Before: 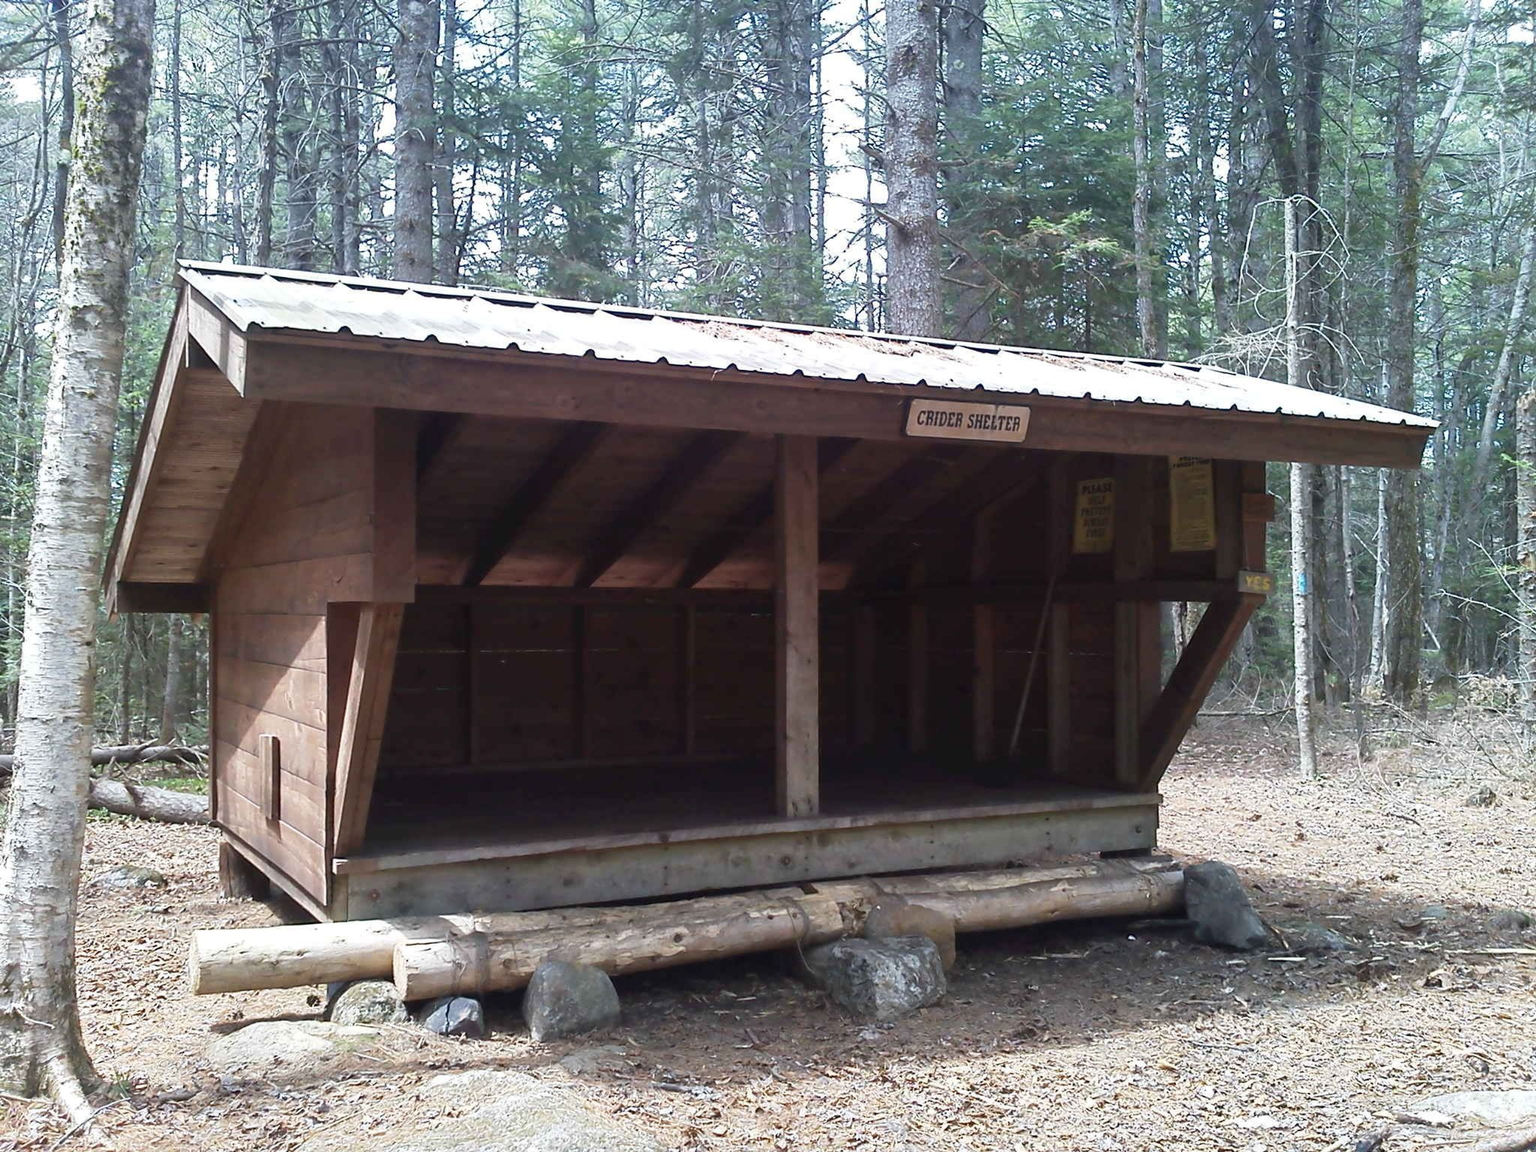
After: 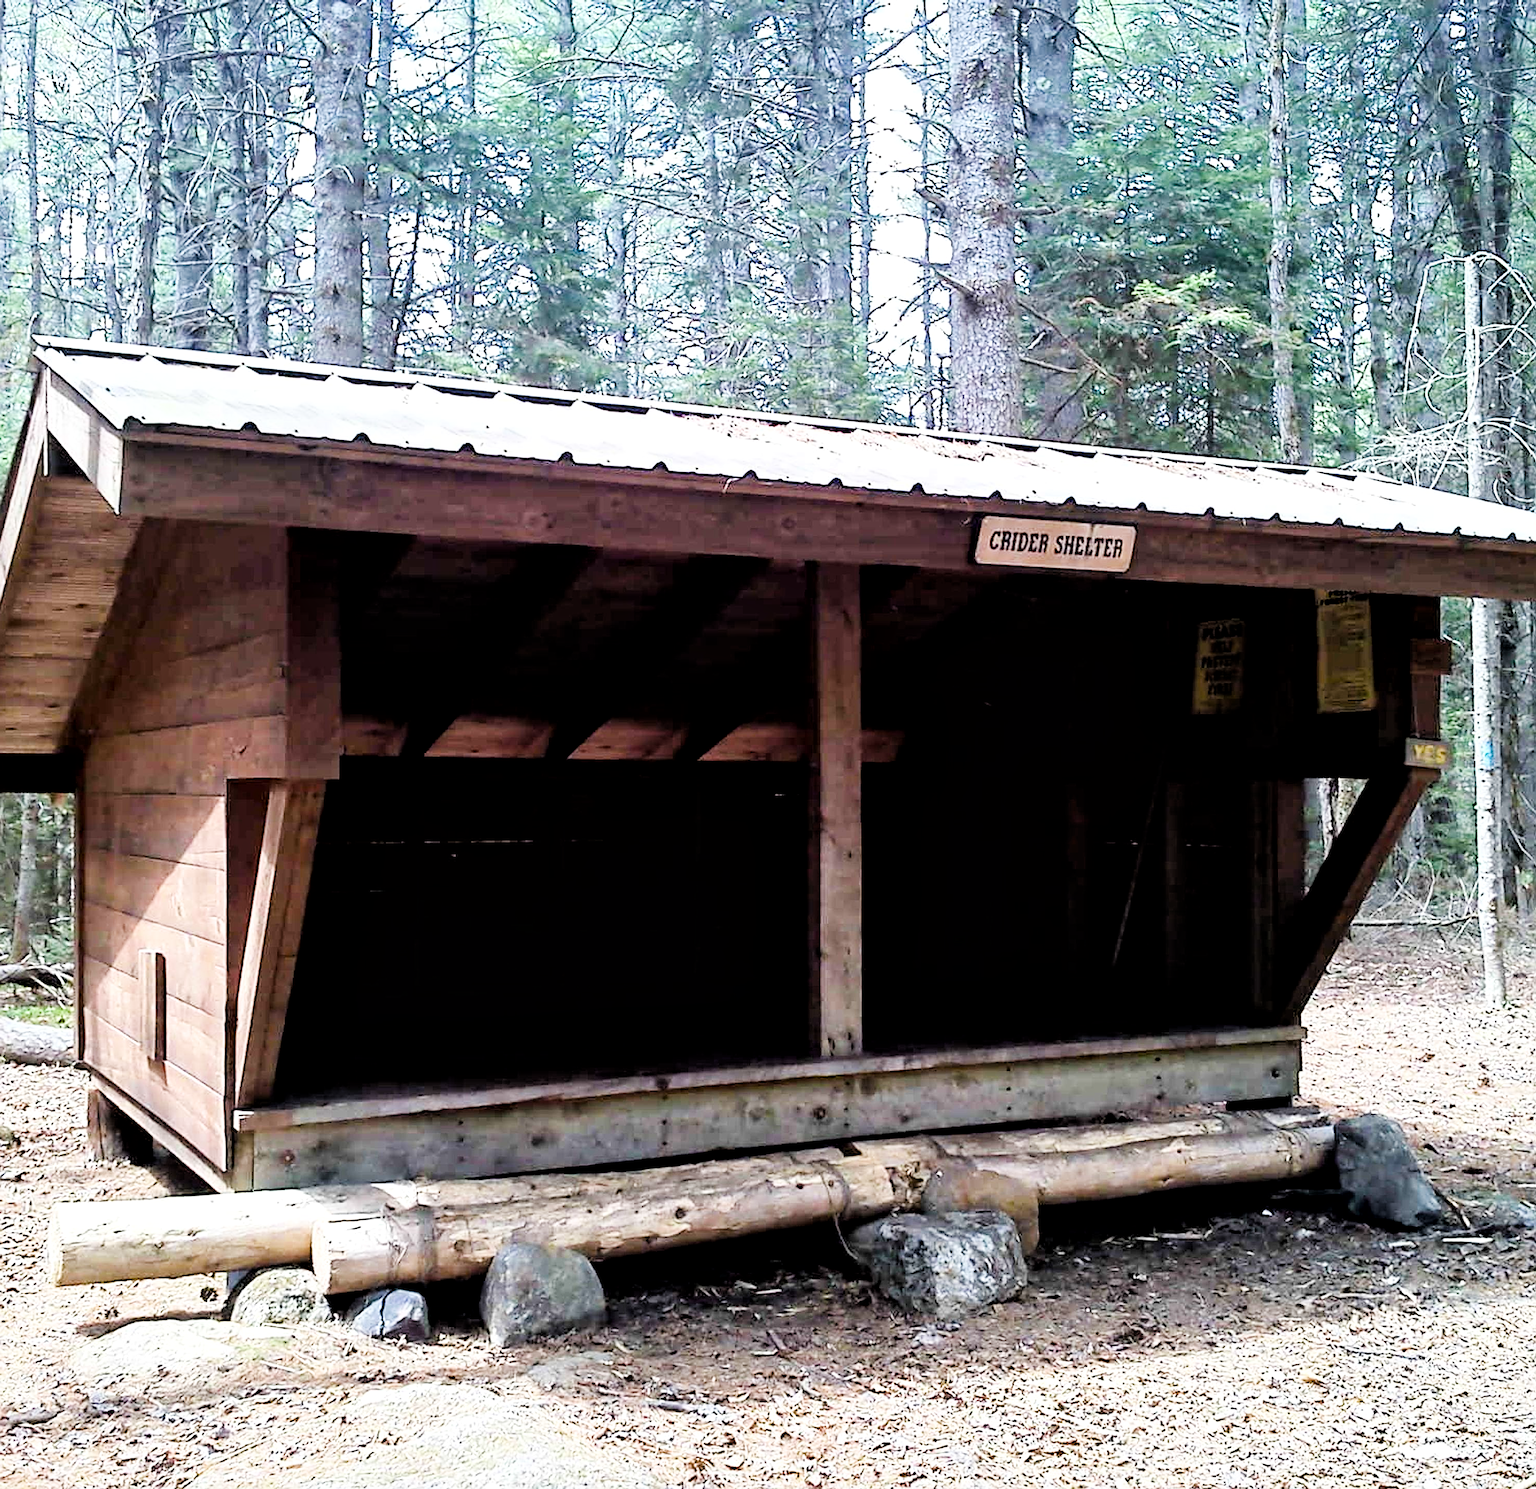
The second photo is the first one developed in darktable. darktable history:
exposure: black level correction 0, exposure 0.897 EV, compensate highlight preservation false
color balance rgb: perceptual saturation grading › global saturation 20%, perceptual saturation grading › highlights -25.152%, perceptual saturation grading › shadows 49.836%, perceptual brilliance grading › global brilliance 20.953%, perceptual brilliance grading › shadows -35.747%
sharpen: on, module defaults
local contrast: mode bilateral grid, contrast 20, coarseness 49, detail 121%, midtone range 0.2
crop: left 9.902%, right 12.741%
filmic rgb: black relative exposure -2.99 EV, white relative exposure 4.56 EV, hardness 1.73, contrast 1.237
haze removal: compatibility mode true, adaptive false
